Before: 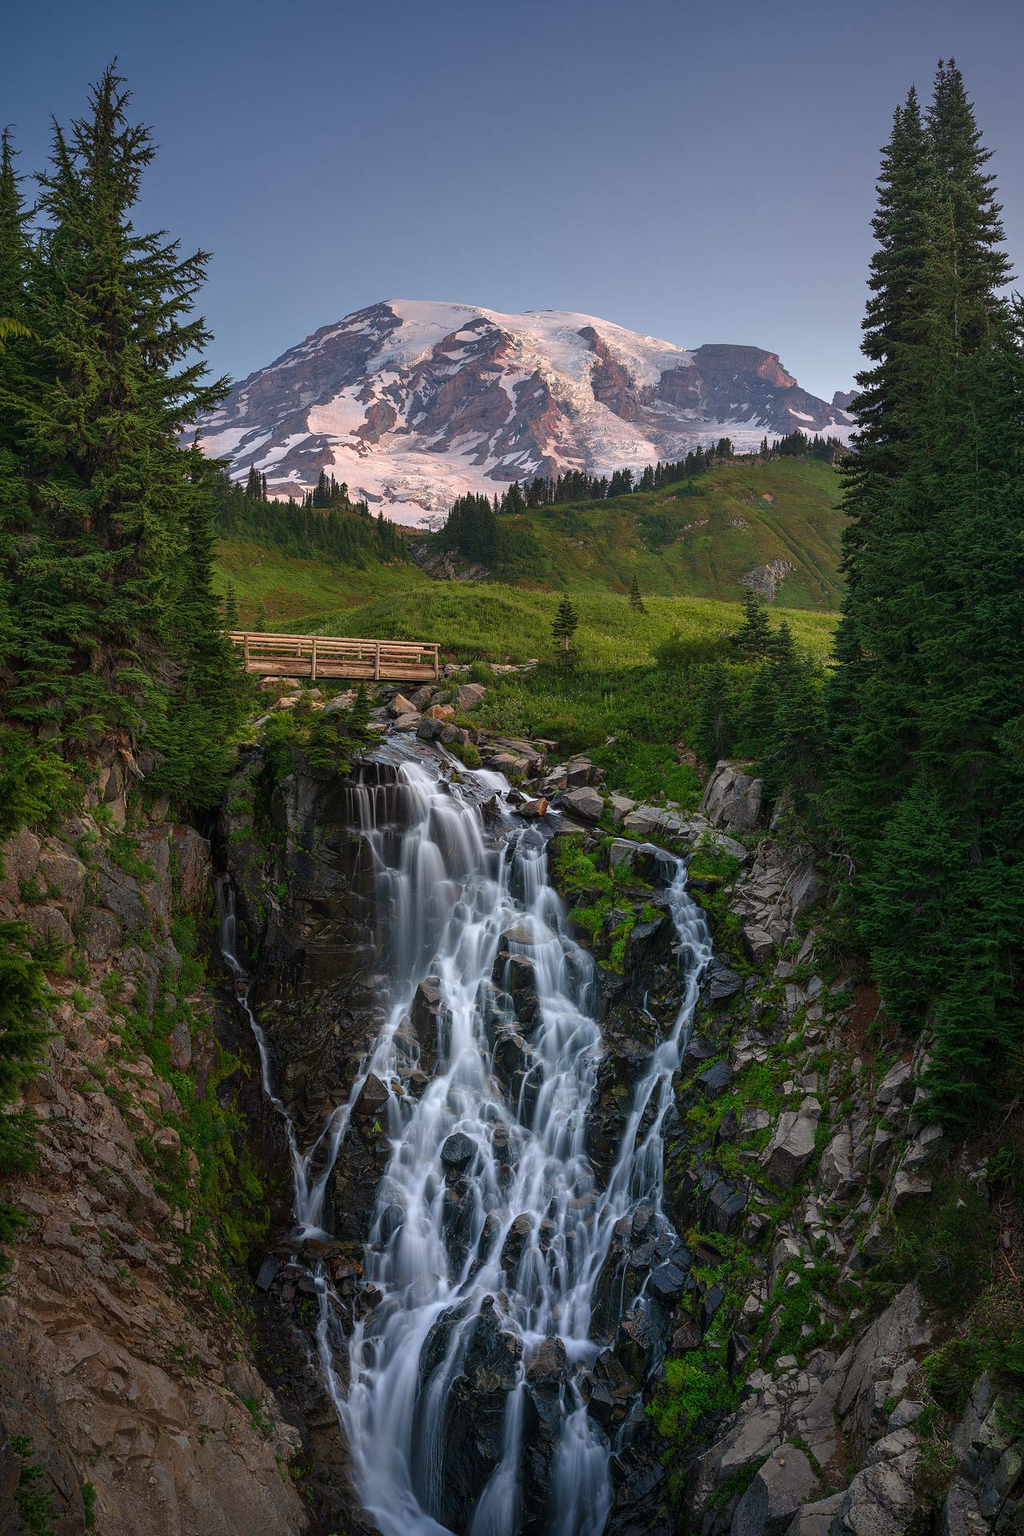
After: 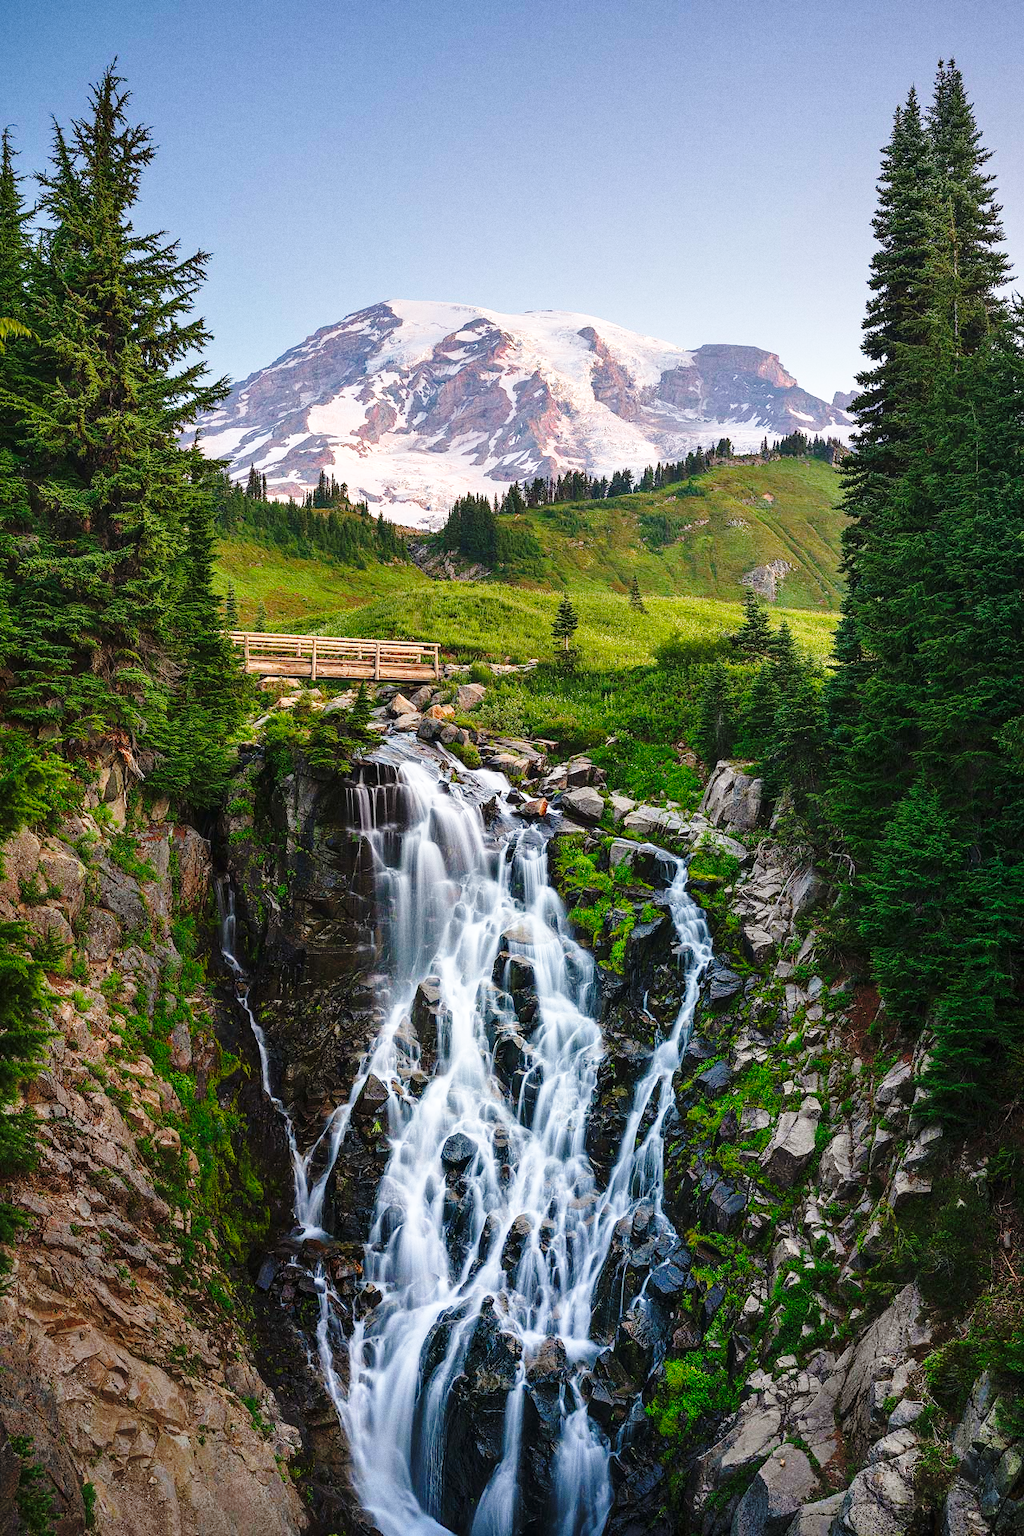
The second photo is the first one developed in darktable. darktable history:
grain: coarseness 0.09 ISO
base curve: curves: ch0 [(0, 0) (0.028, 0.03) (0.105, 0.232) (0.387, 0.748) (0.754, 0.968) (1, 1)], fusion 1, exposure shift 0.576, preserve colors none
